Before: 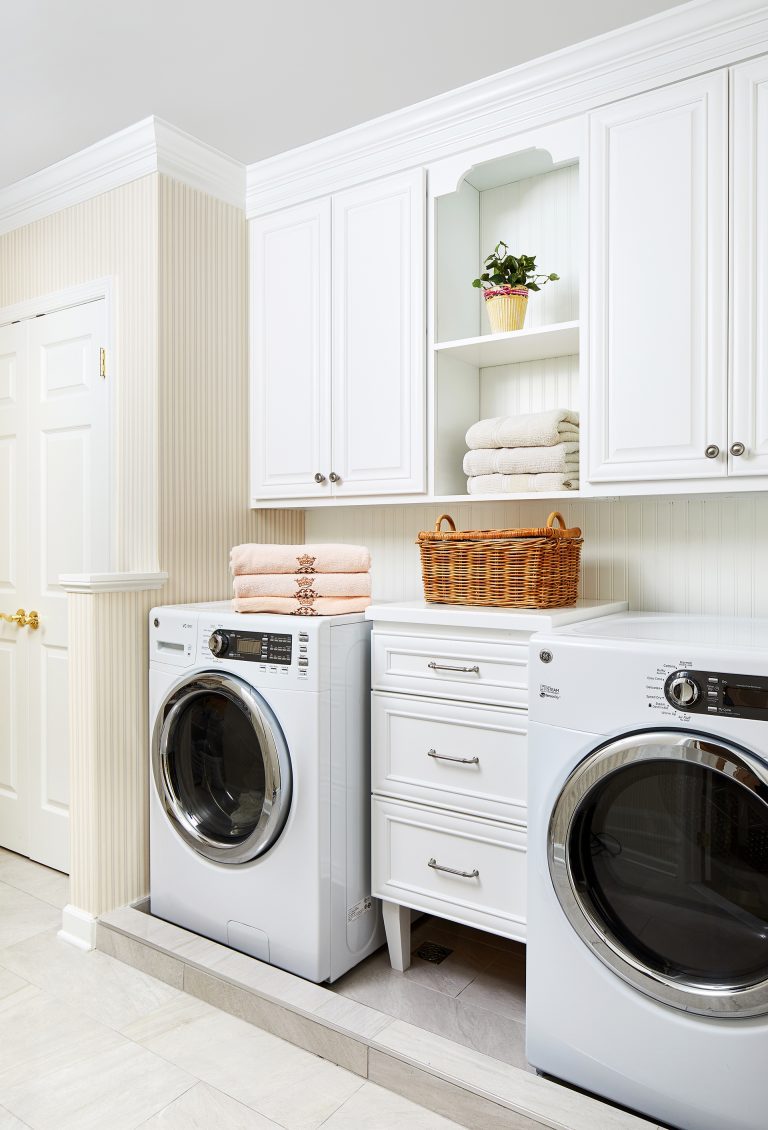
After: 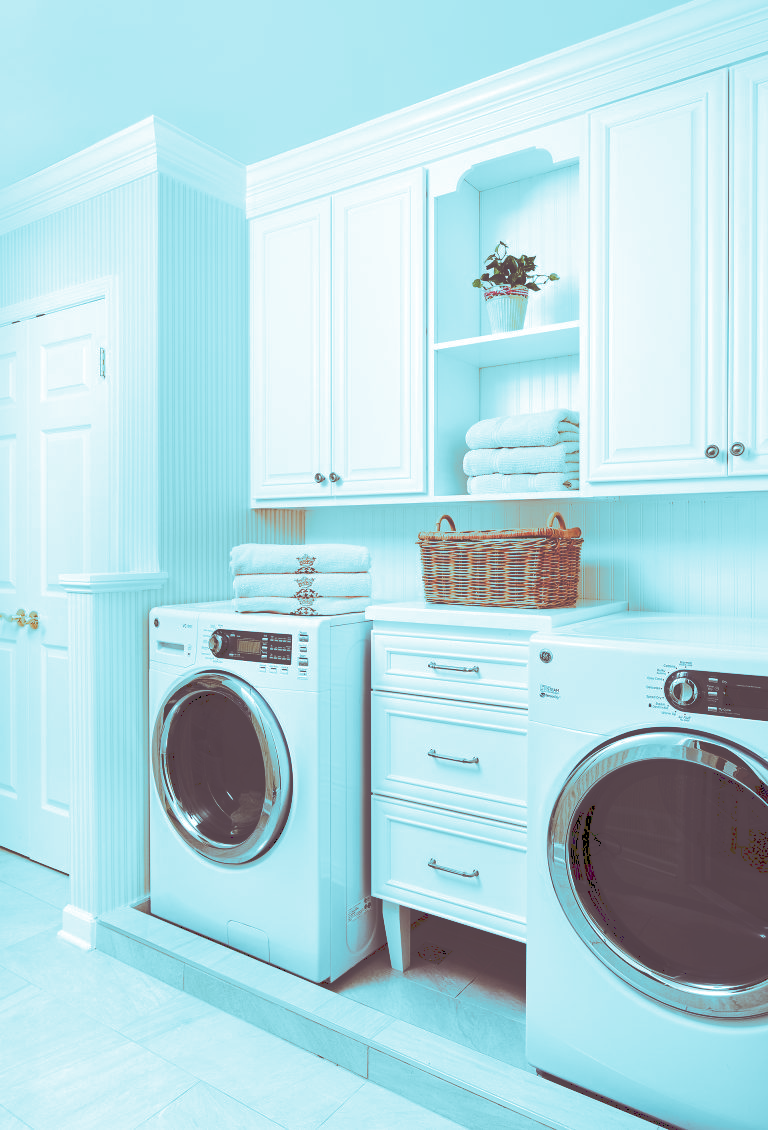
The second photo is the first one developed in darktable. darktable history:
split-toning: shadows › hue 327.6°, highlights › hue 198°, highlights › saturation 0.55, balance -21.25, compress 0%
tone curve: curves: ch0 [(0, 0) (0.003, 0.301) (0.011, 0.302) (0.025, 0.307) (0.044, 0.313) (0.069, 0.316) (0.1, 0.322) (0.136, 0.325) (0.177, 0.341) (0.224, 0.358) (0.277, 0.386) (0.335, 0.429) (0.399, 0.486) (0.468, 0.556) (0.543, 0.644) (0.623, 0.728) (0.709, 0.796) (0.801, 0.854) (0.898, 0.908) (1, 1)], preserve colors none
white balance: red 0.983, blue 1.036
